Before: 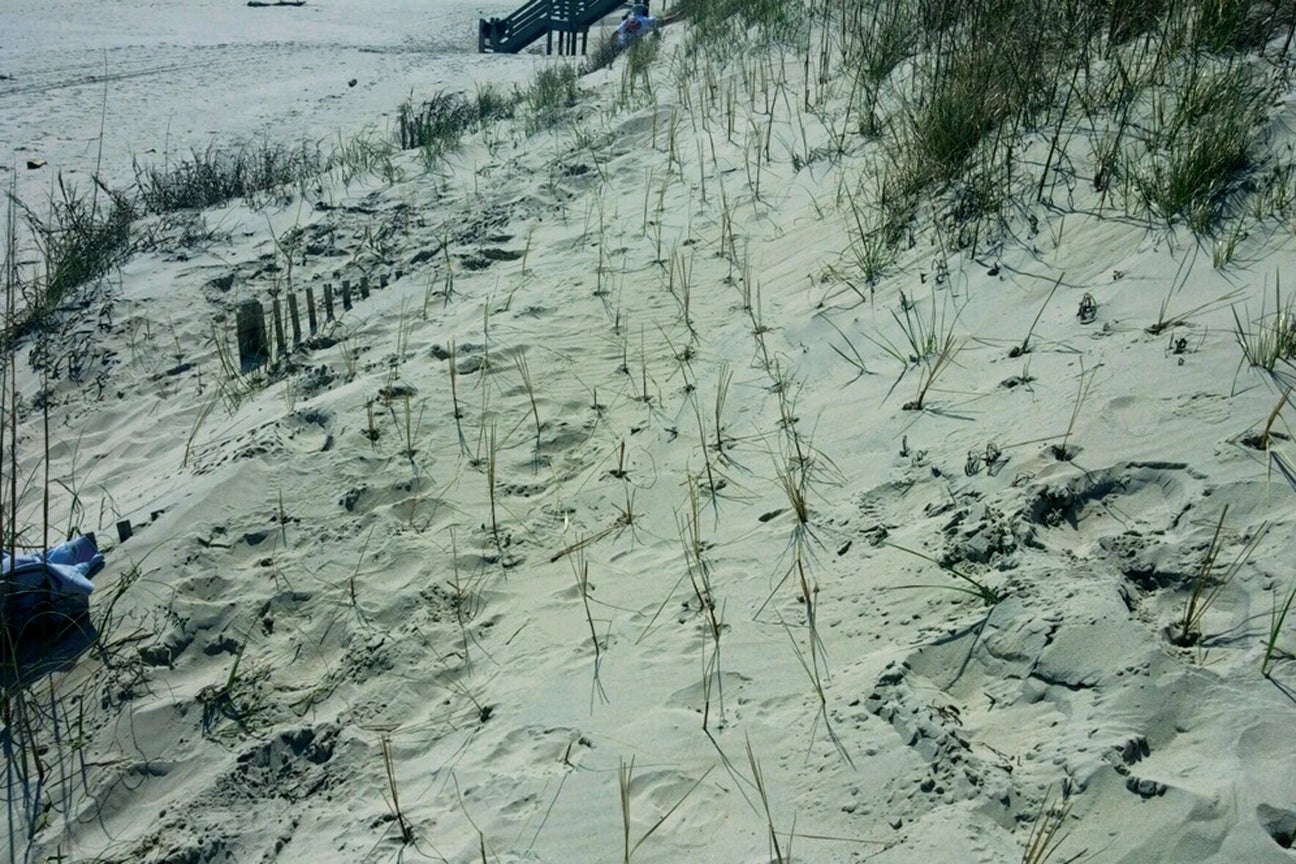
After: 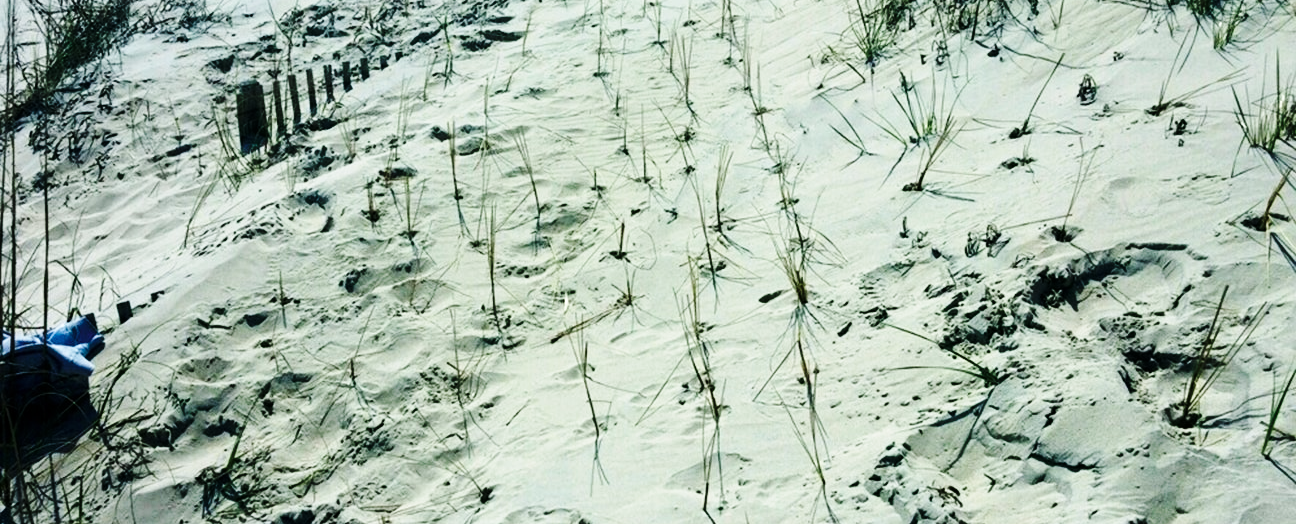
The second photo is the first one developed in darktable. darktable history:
base curve: curves: ch0 [(0, 0) (0.036, 0.025) (0.121, 0.166) (0.206, 0.329) (0.605, 0.79) (1, 1)], preserve colors none
crop and rotate: top 25.357%, bottom 13.942%
tone equalizer: -8 EV -0.417 EV, -7 EV -0.389 EV, -6 EV -0.333 EV, -5 EV -0.222 EV, -3 EV 0.222 EV, -2 EV 0.333 EV, -1 EV 0.389 EV, +0 EV 0.417 EV, edges refinement/feathering 500, mask exposure compensation -1.57 EV, preserve details no
